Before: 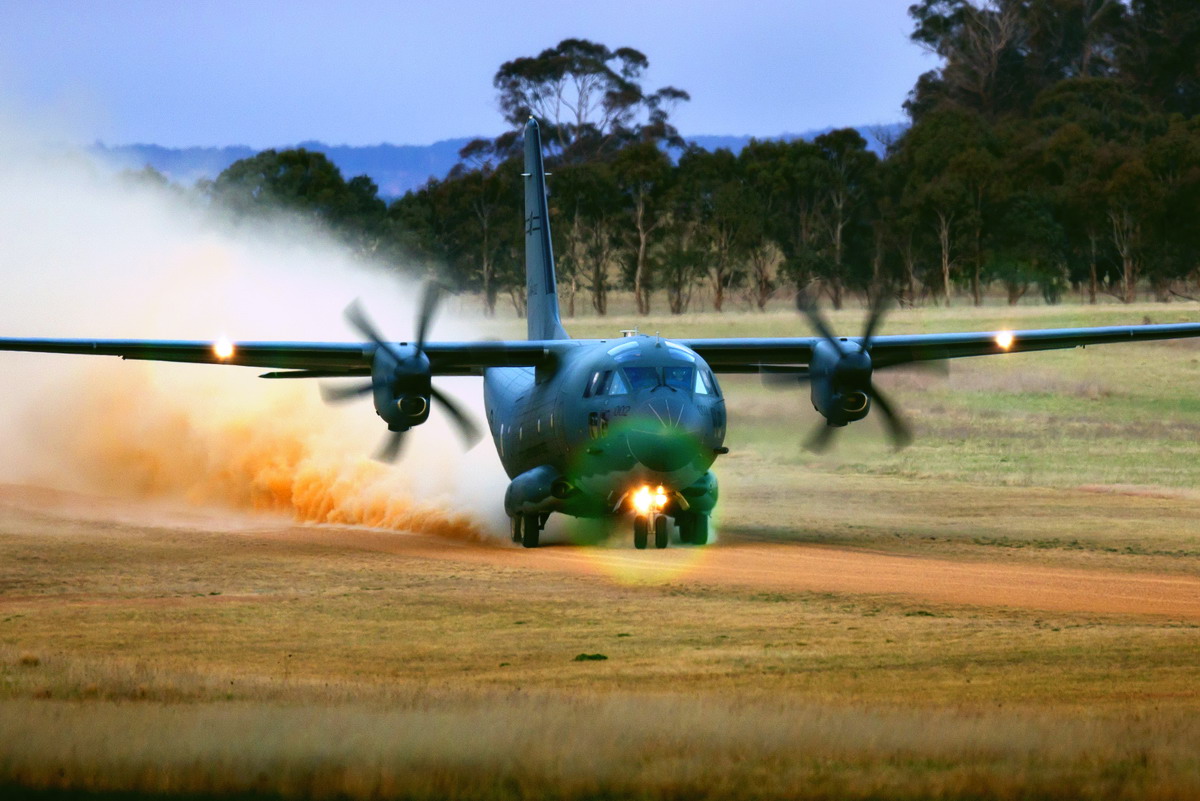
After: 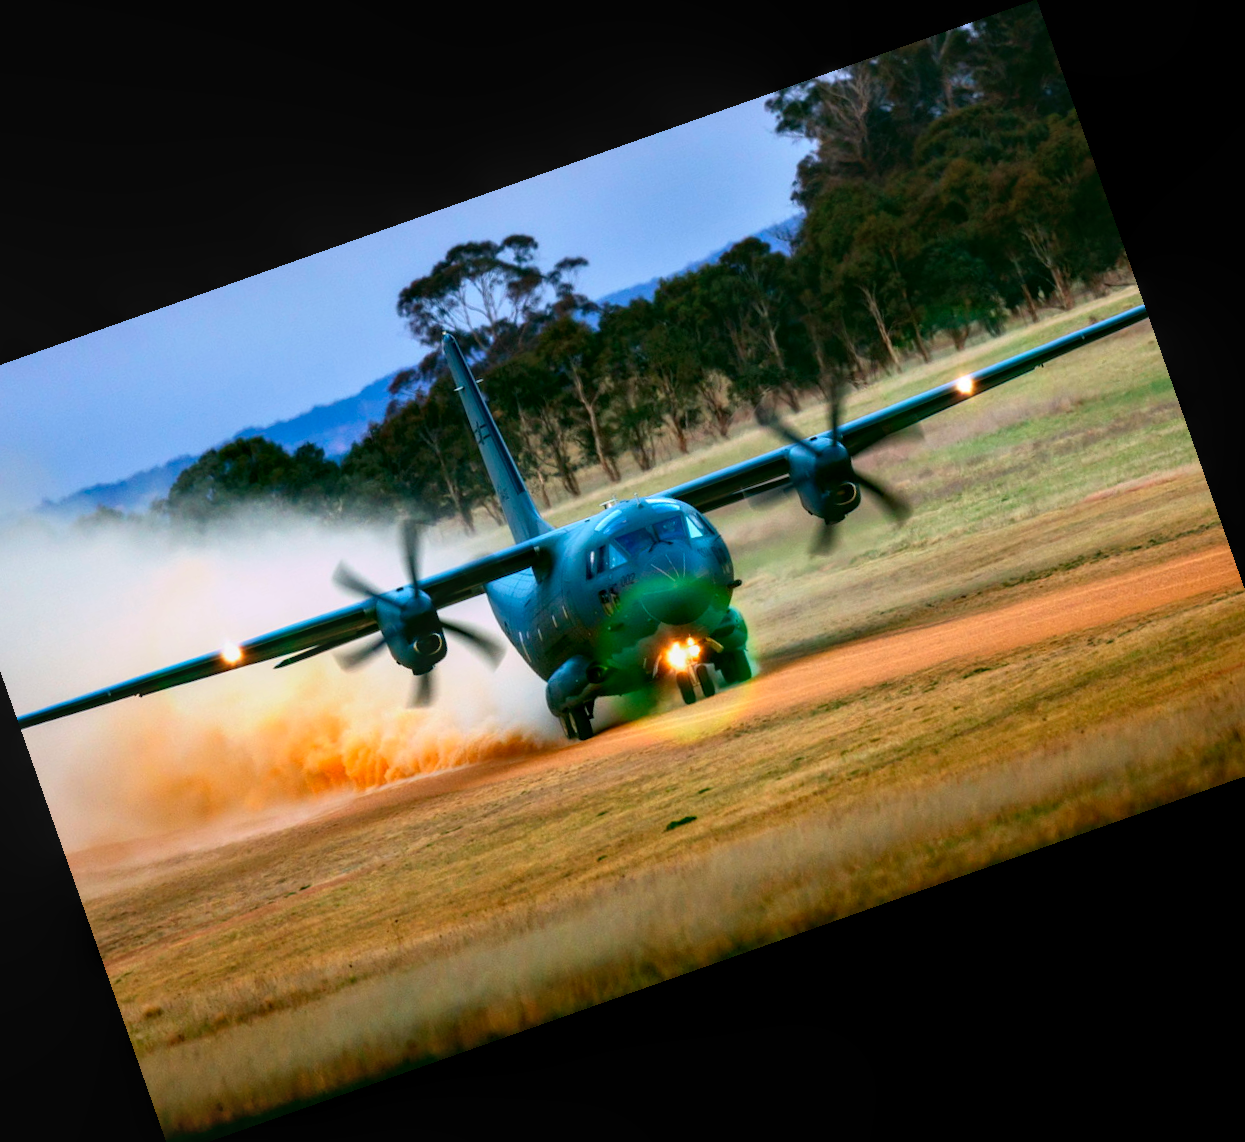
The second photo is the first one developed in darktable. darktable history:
white balance: emerald 1
local contrast: on, module defaults
crop and rotate: angle 19.43°, left 6.812%, right 4.125%, bottom 1.087%
